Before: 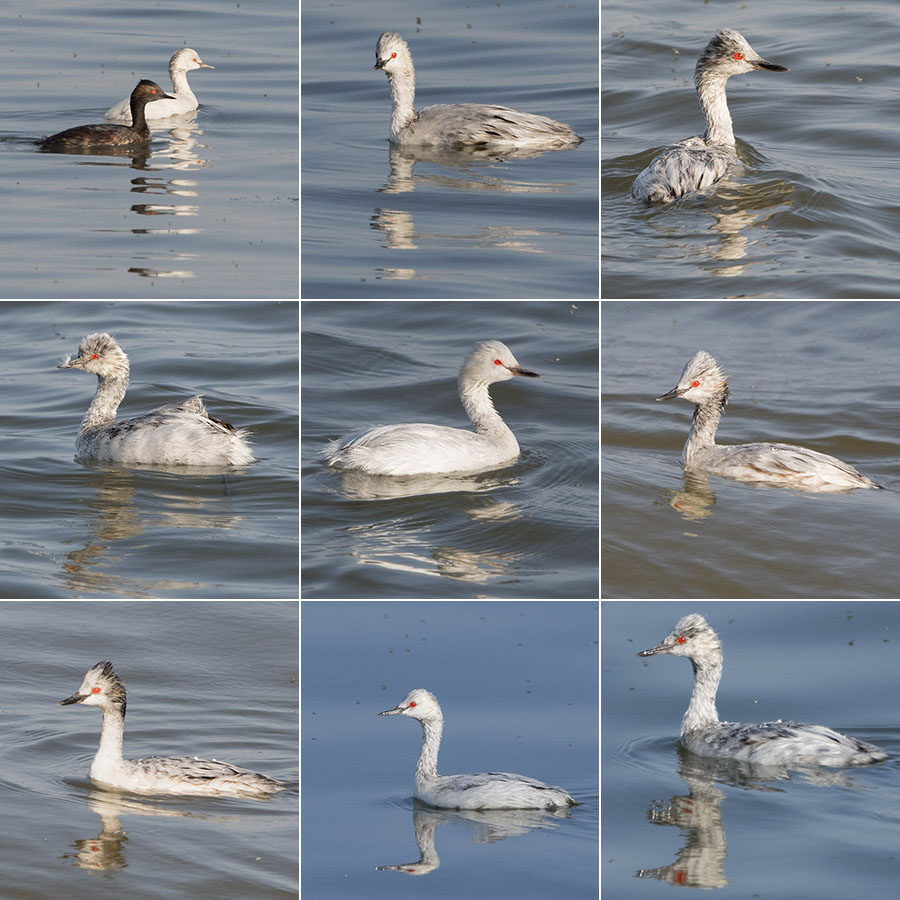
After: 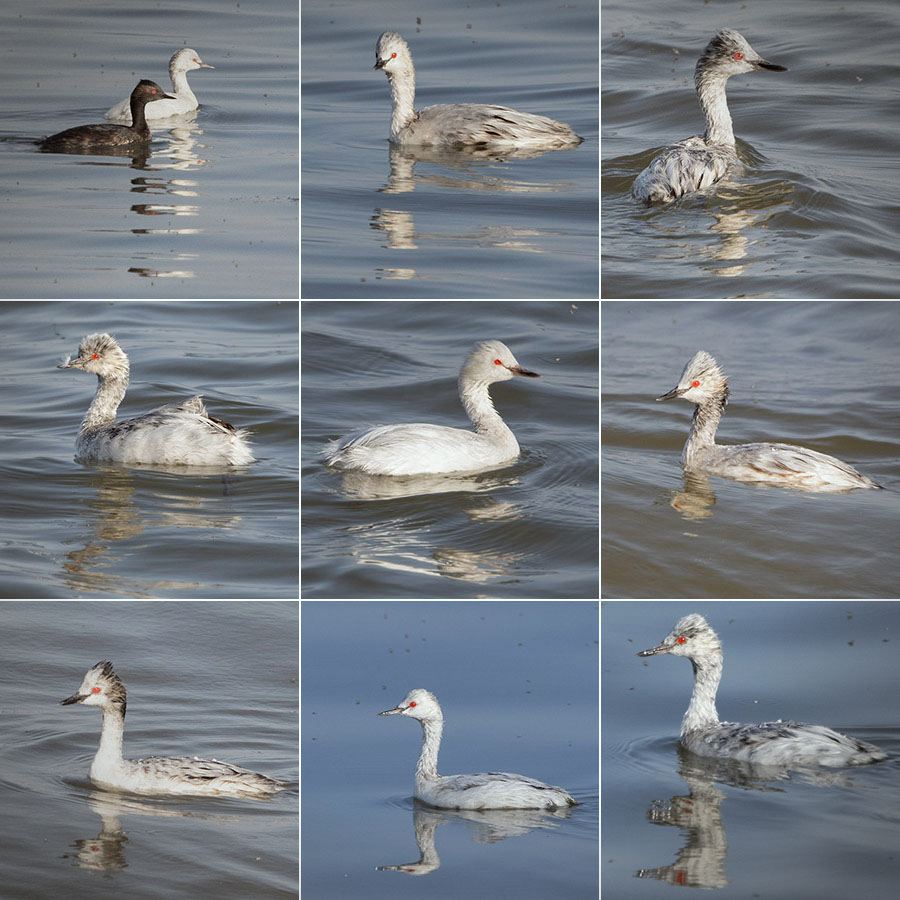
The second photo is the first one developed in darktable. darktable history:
color correction: highlights a* -2.73, highlights b* -2.09, shadows a* 2.41, shadows b* 2.73
vignetting: automatic ratio true
